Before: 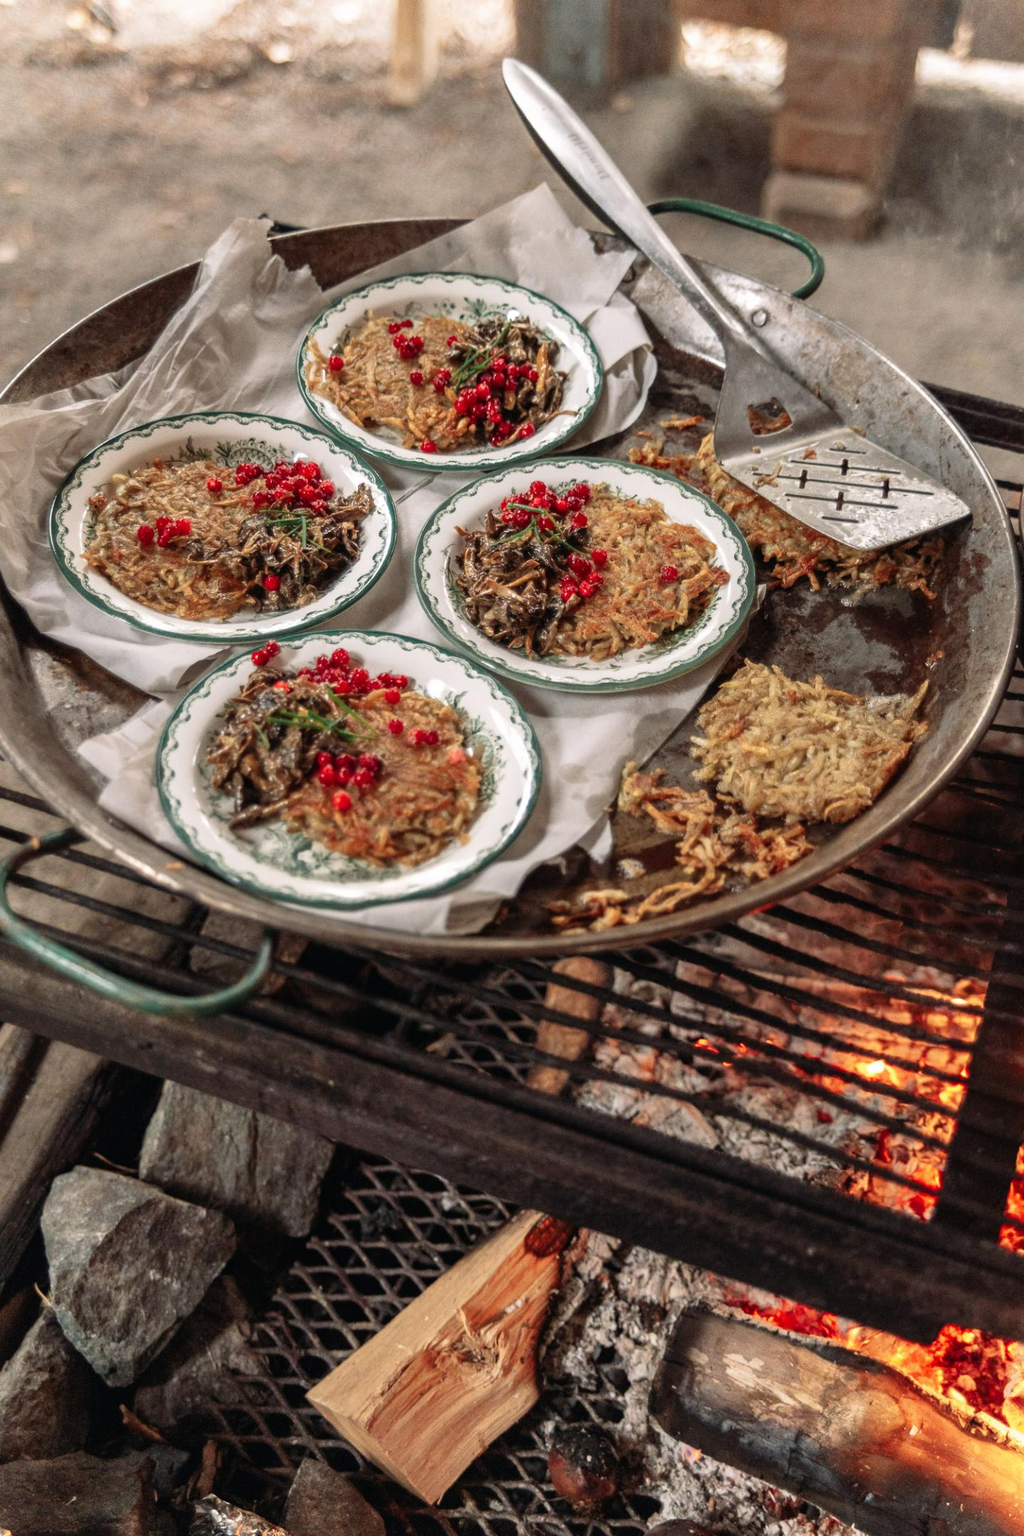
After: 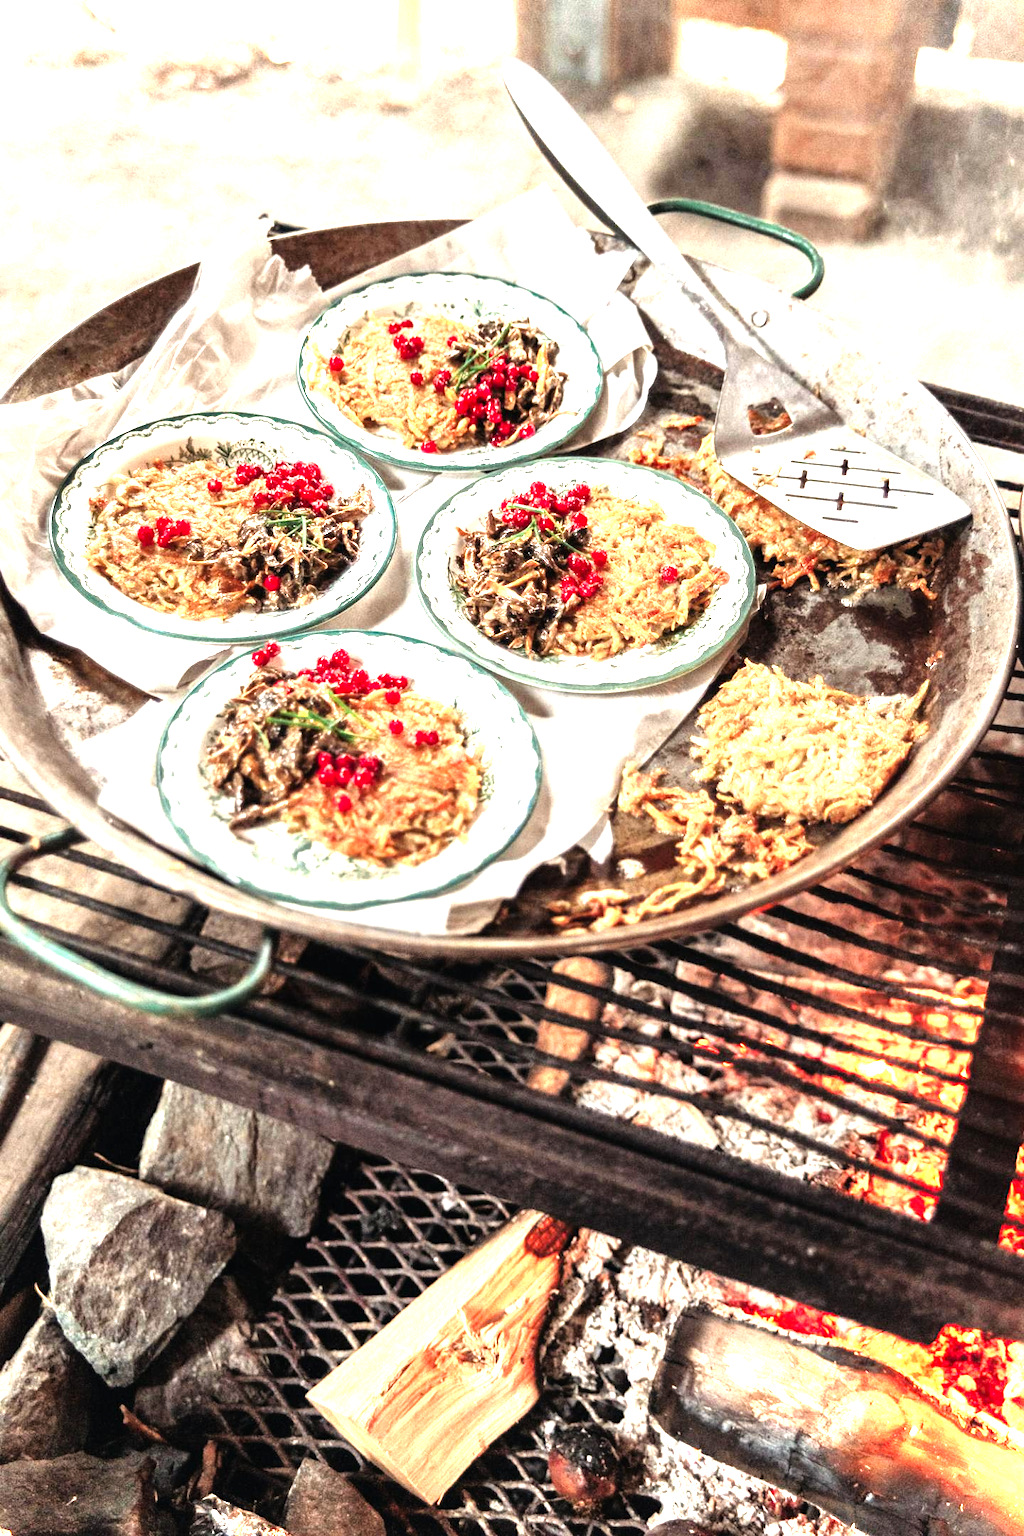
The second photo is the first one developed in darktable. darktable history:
exposure: black level correction 0, exposure 1.099 EV, compensate exposure bias true, compensate highlight preservation false
shadows and highlights: shadows 3.58, highlights -18.4, soften with gaussian
tone equalizer: -8 EV -1.11 EV, -7 EV -1.05 EV, -6 EV -0.872 EV, -5 EV -0.581 EV, -3 EV 0.549 EV, -2 EV 0.895 EV, -1 EV 0.991 EV, +0 EV 1.07 EV
